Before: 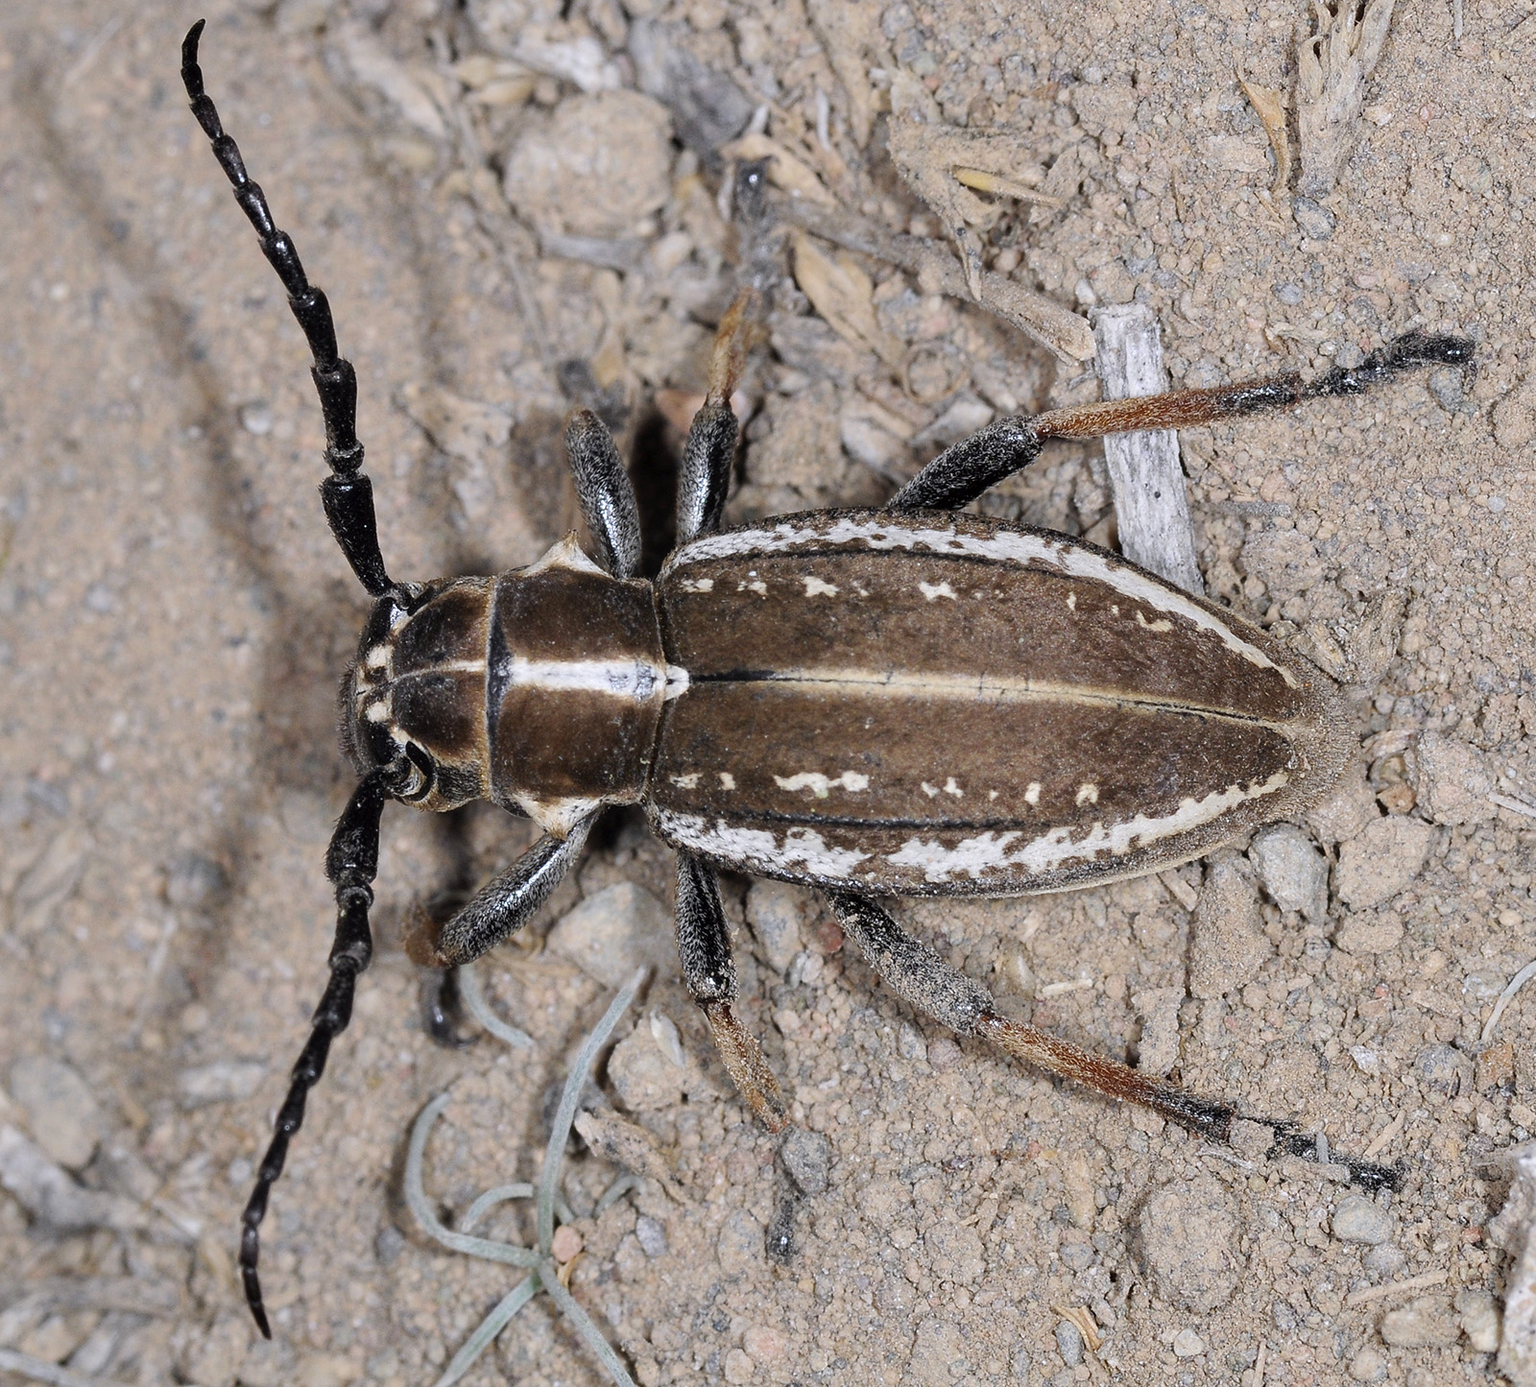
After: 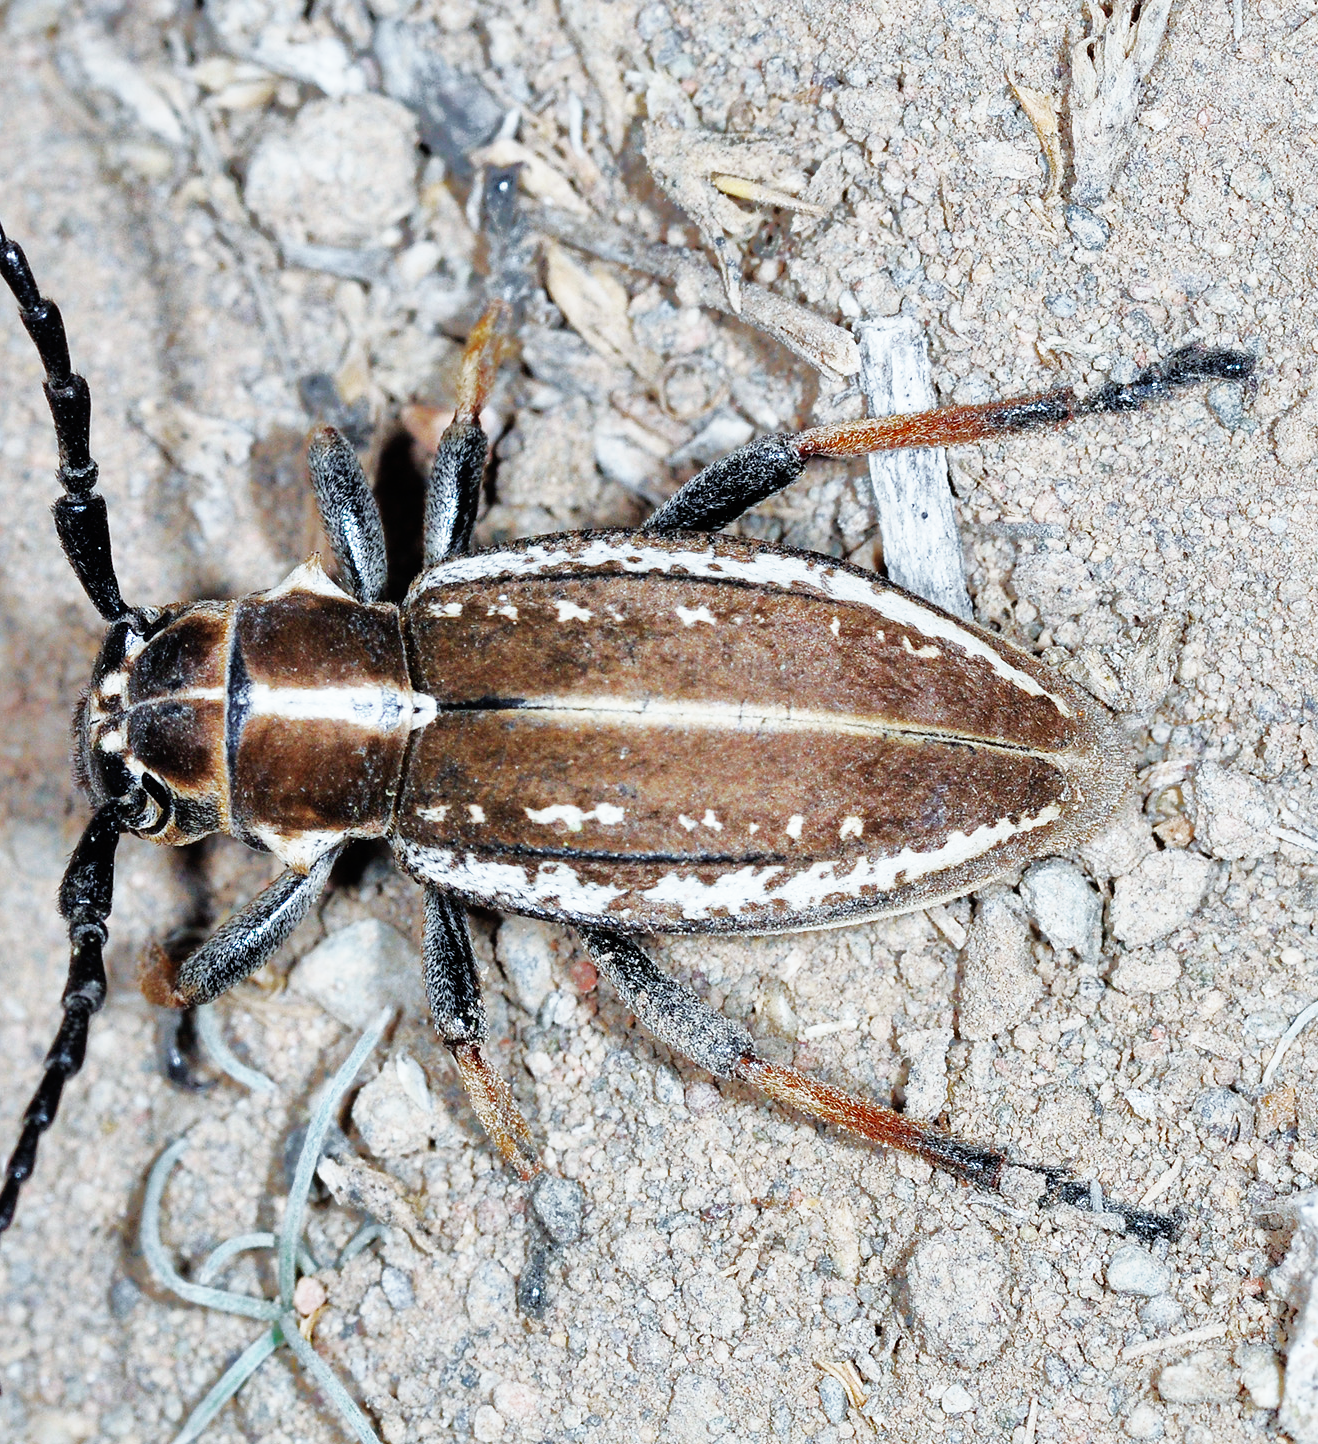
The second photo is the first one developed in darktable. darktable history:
crop: left 17.582%, bottom 0.031%
white balance: red 0.925, blue 1.046
shadows and highlights: shadows 40, highlights -60
base curve: curves: ch0 [(0, 0) (0.007, 0.004) (0.027, 0.03) (0.046, 0.07) (0.207, 0.54) (0.442, 0.872) (0.673, 0.972) (1, 1)], preserve colors none
